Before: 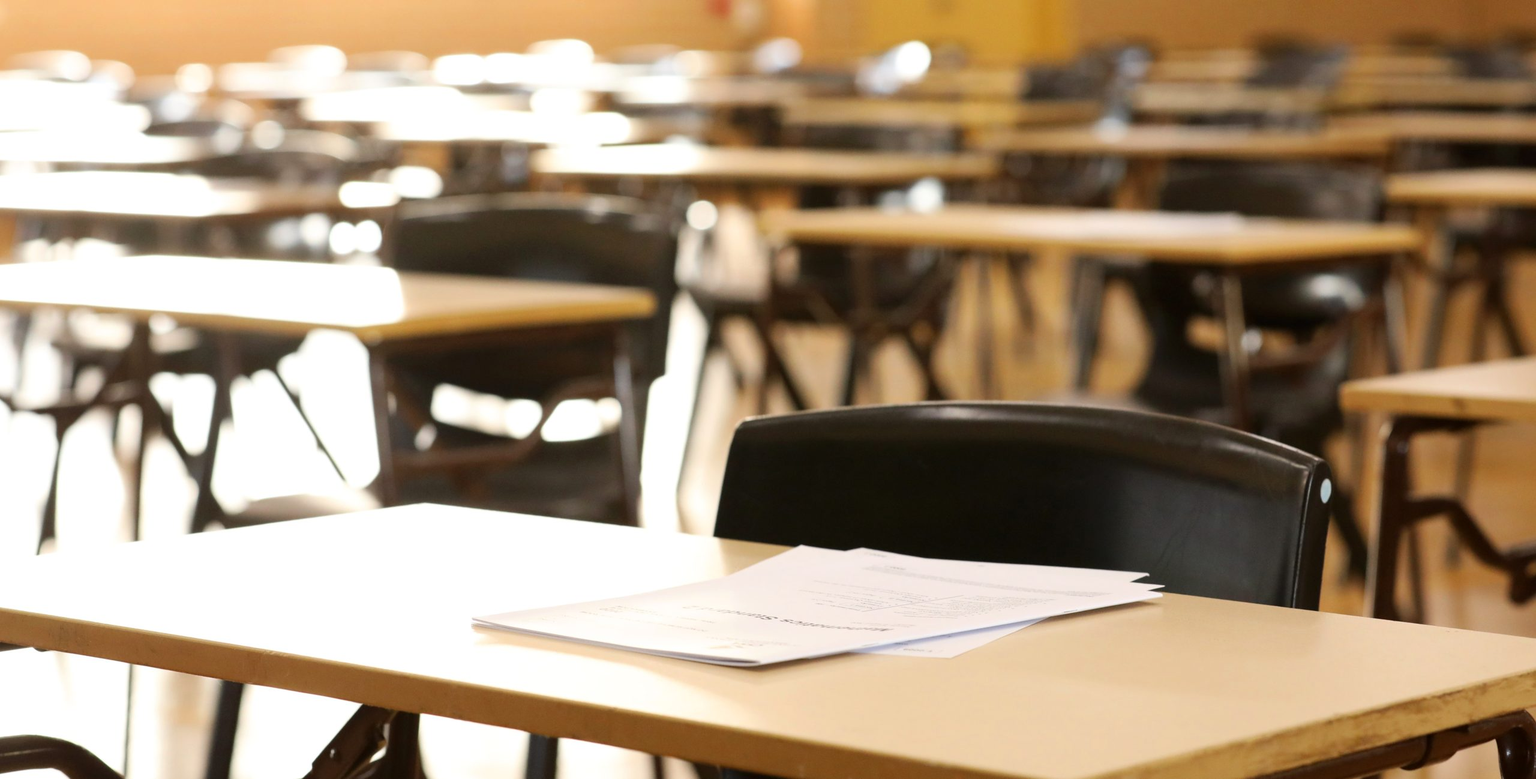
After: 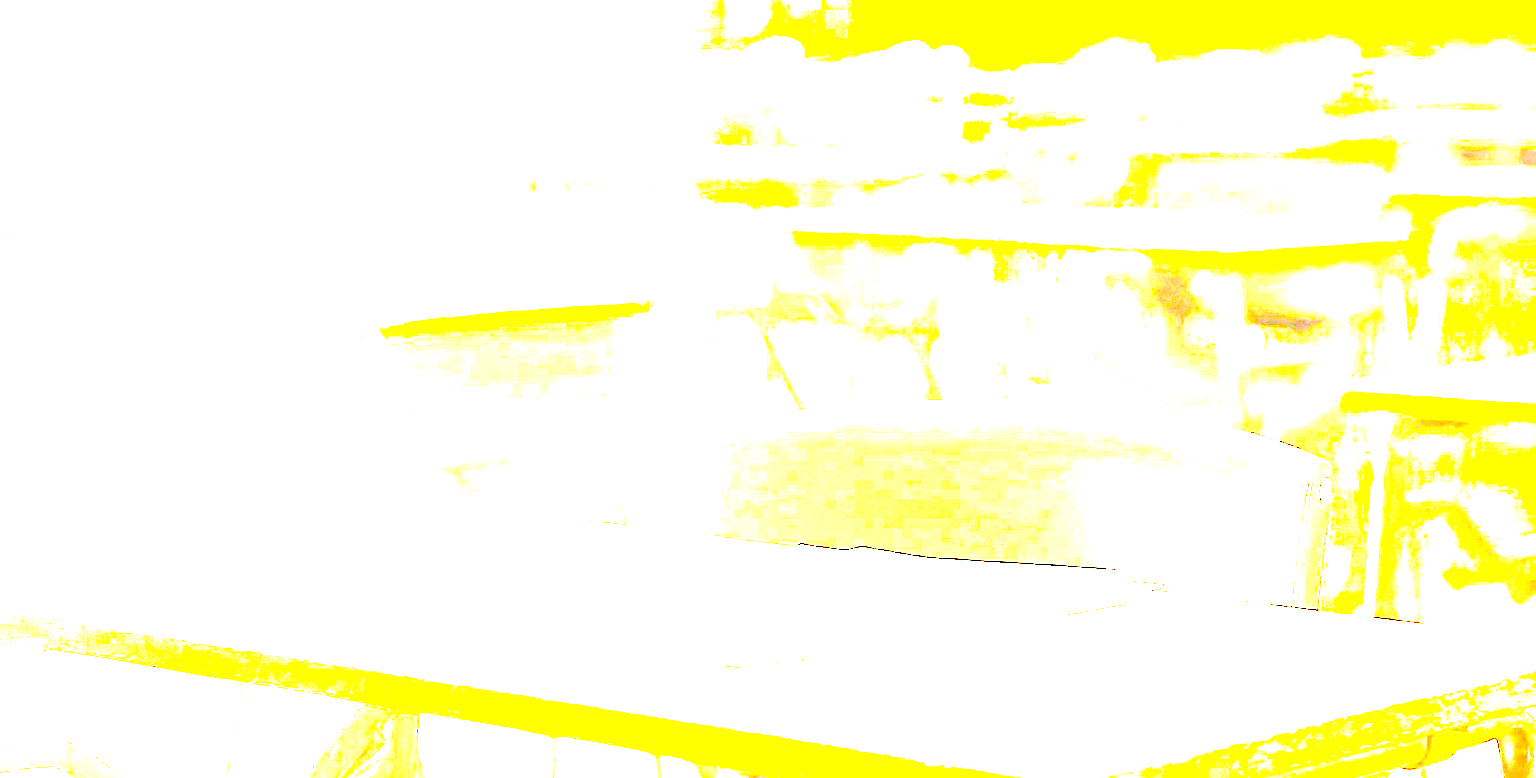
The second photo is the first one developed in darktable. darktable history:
color balance rgb: perceptual saturation grading › global saturation 25%, perceptual brilliance grading › mid-tones 10%, perceptual brilliance grading › shadows 15%, global vibrance 20%
exposure: exposure 8 EV, compensate highlight preservation false
